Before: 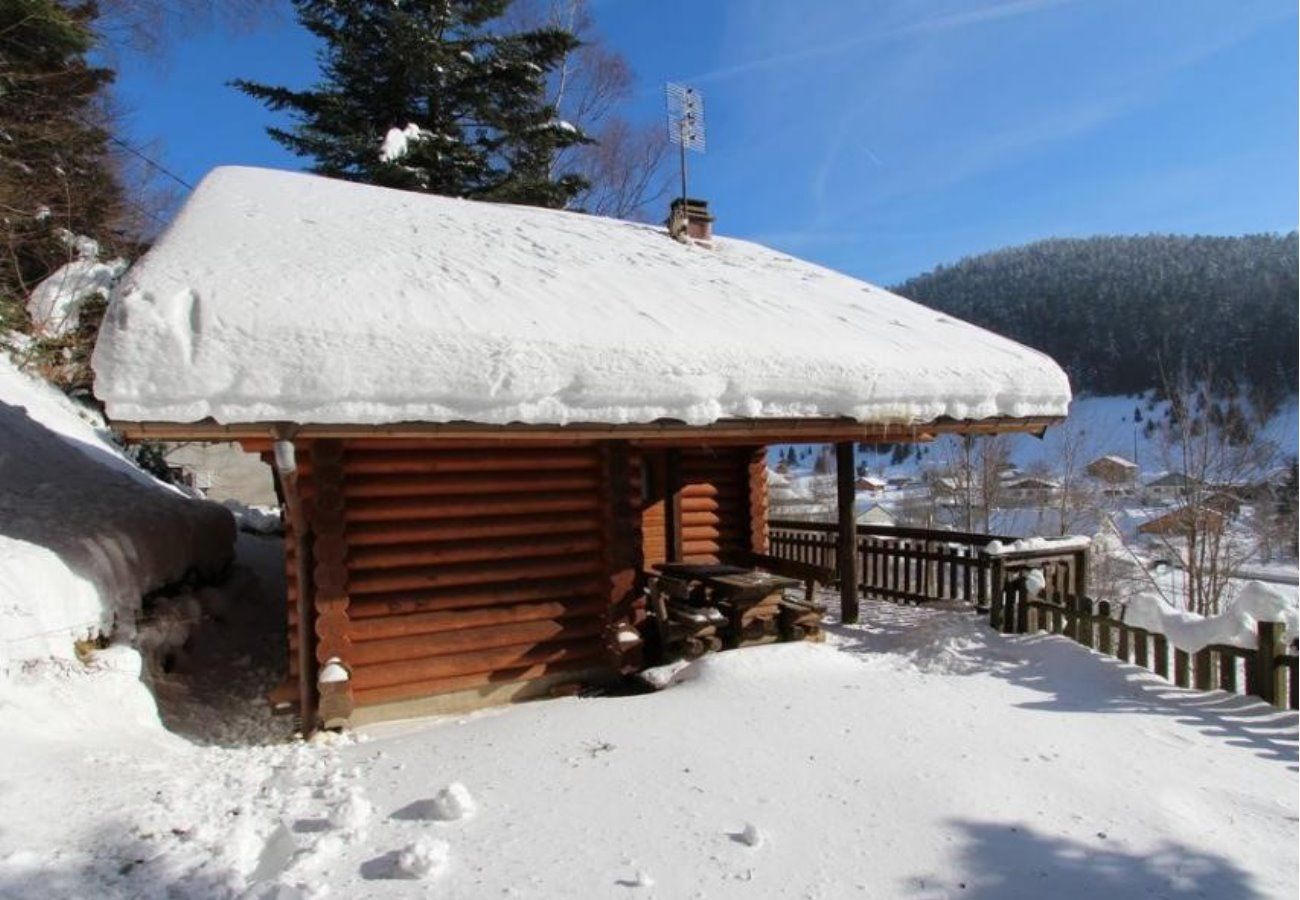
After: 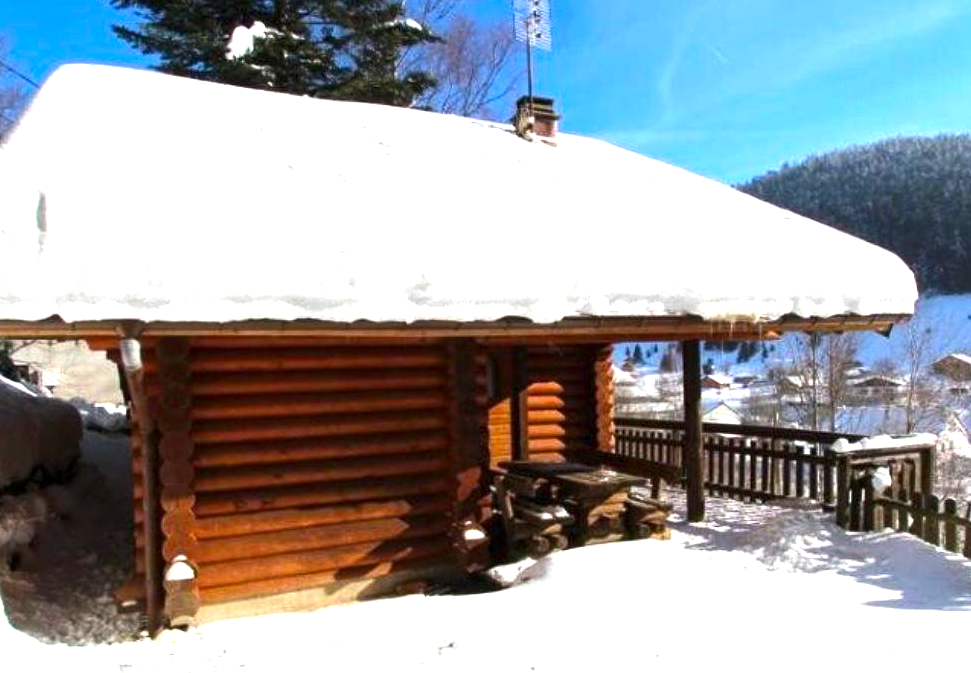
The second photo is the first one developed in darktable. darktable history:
local contrast: highlights 103%, shadows 99%, detail 119%, midtone range 0.2
tone equalizer: -8 EV -0.751 EV, -7 EV -0.694 EV, -6 EV -0.586 EV, -5 EV -0.374 EV, -3 EV 0.372 EV, -2 EV 0.6 EV, -1 EV 0.679 EV, +0 EV 0.743 EV, edges refinement/feathering 500, mask exposure compensation -1.57 EV, preserve details no
color balance rgb: perceptual saturation grading › global saturation 25.215%, perceptual brilliance grading › global brilliance 12.073%, perceptual brilliance grading › highlights 14.844%, contrast -20.492%
crop and rotate: left 11.887%, top 11.435%, right 13.367%, bottom 13.738%
